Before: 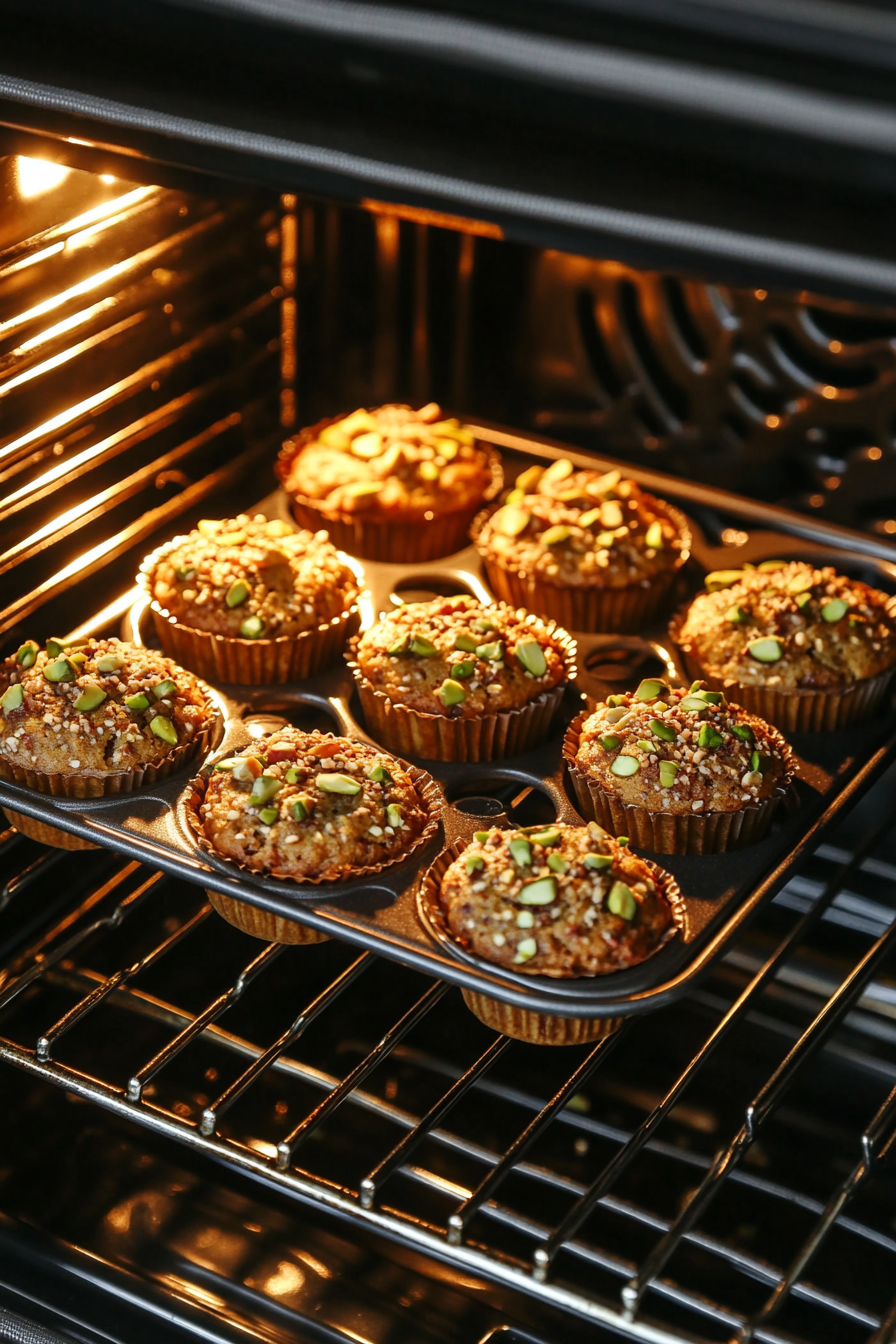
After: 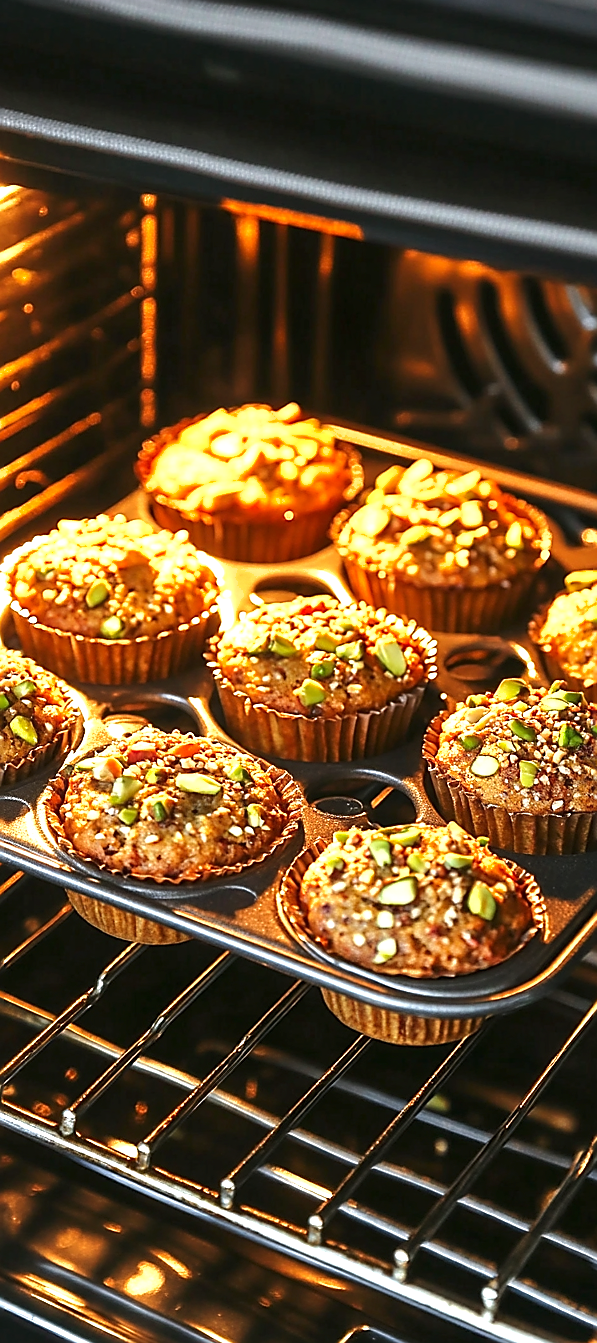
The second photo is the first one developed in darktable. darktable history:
shadows and highlights: shadows -20.31, white point adjustment -2.12, highlights -35.2
exposure: black level correction 0, exposure 1.199 EV, compensate highlight preservation false
sharpen: radius 1.375, amount 1.242, threshold 0.814
crop and rotate: left 15.631%, right 17.733%
